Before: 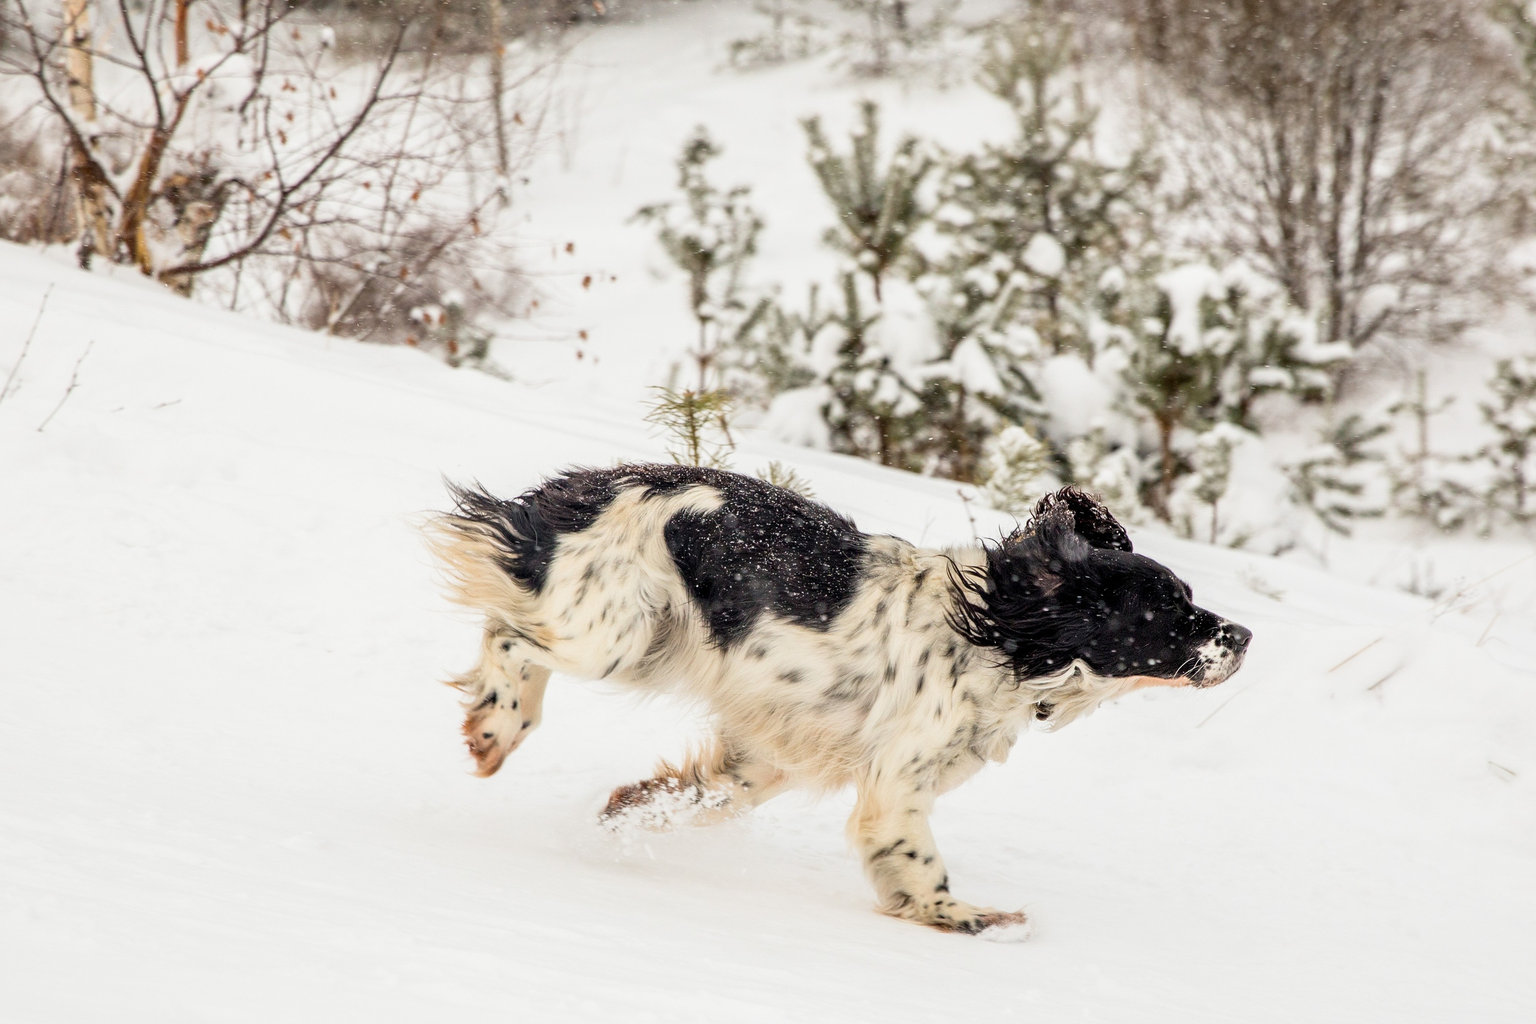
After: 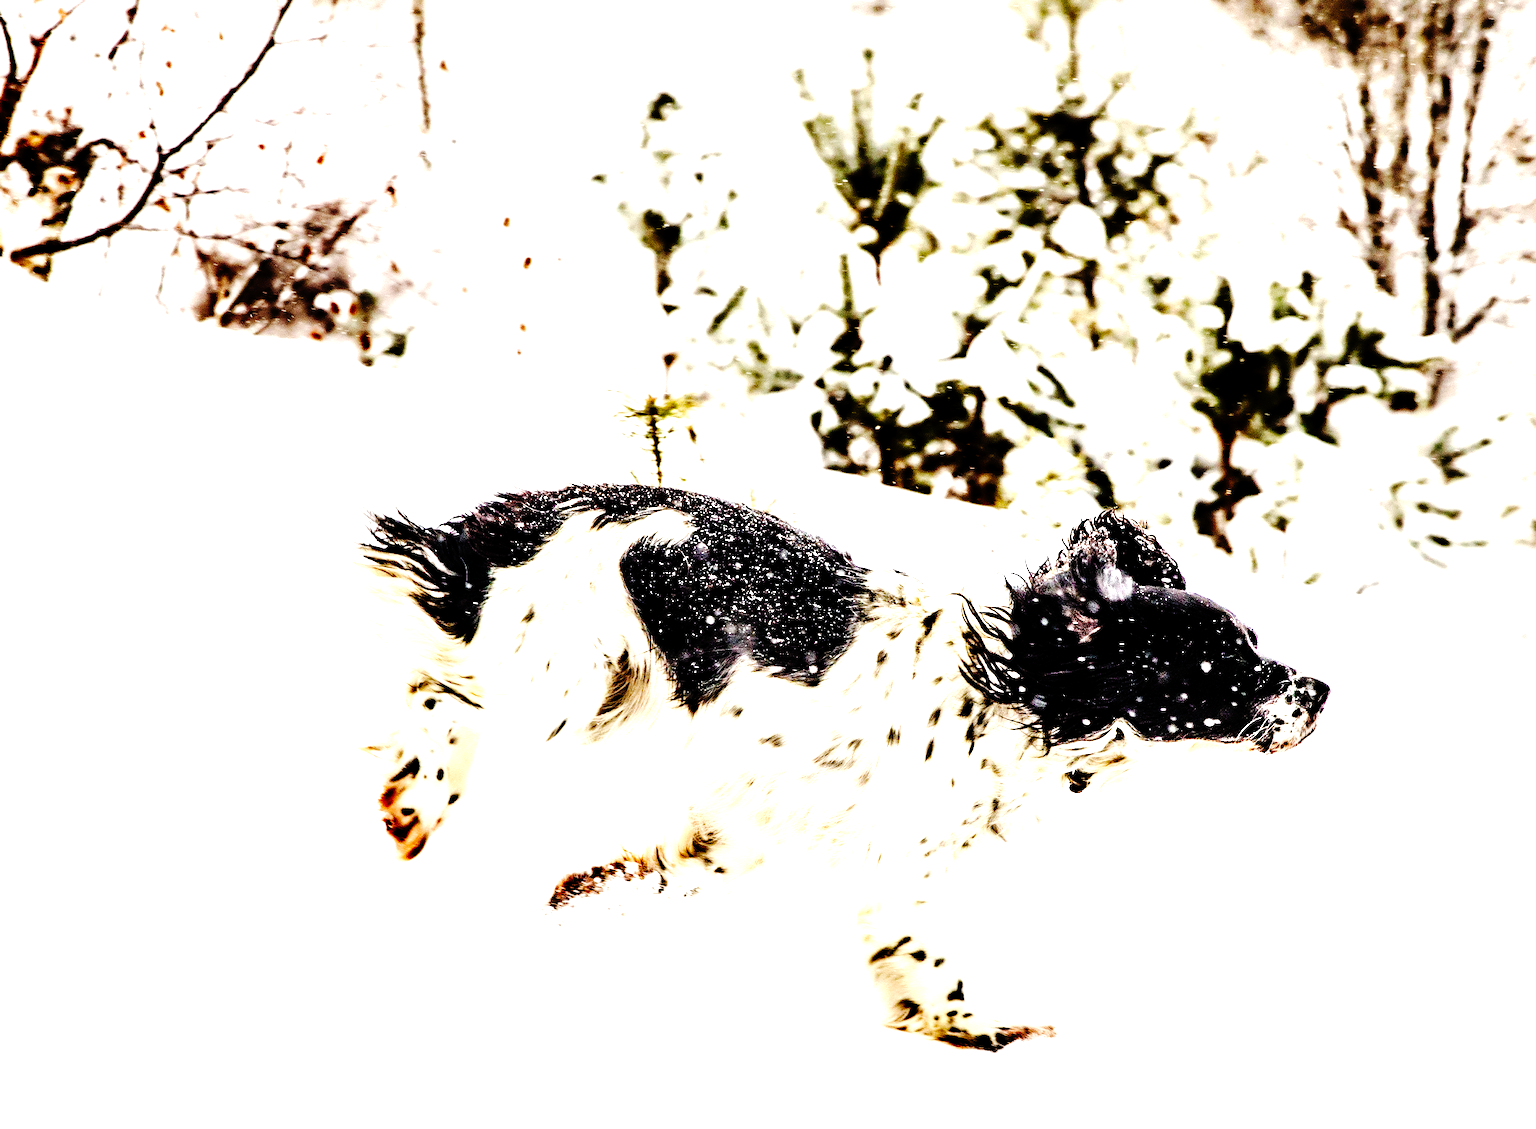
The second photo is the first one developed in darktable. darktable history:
base curve: curves: ch0 [(0, 0) (0.036, 0.01) (0.123, 0.254) (0.258, 0.504) (0.507, 0.748) (1, 1)], preserve colors none
levels: levels [0, 0.394, 0.787]
crop: left 9.803%, top 6.262%, right 7.312%, bottom 2.324%
contrast equalizer: octaves 7, y [[0.783, 0.666, 0.575, 0.77, 0.556, 0.501], [0.5 ×6], [0.5 ×6], [0, 0.02, 0.272, 0.399, 0.062, 0], [0 ×6]]
